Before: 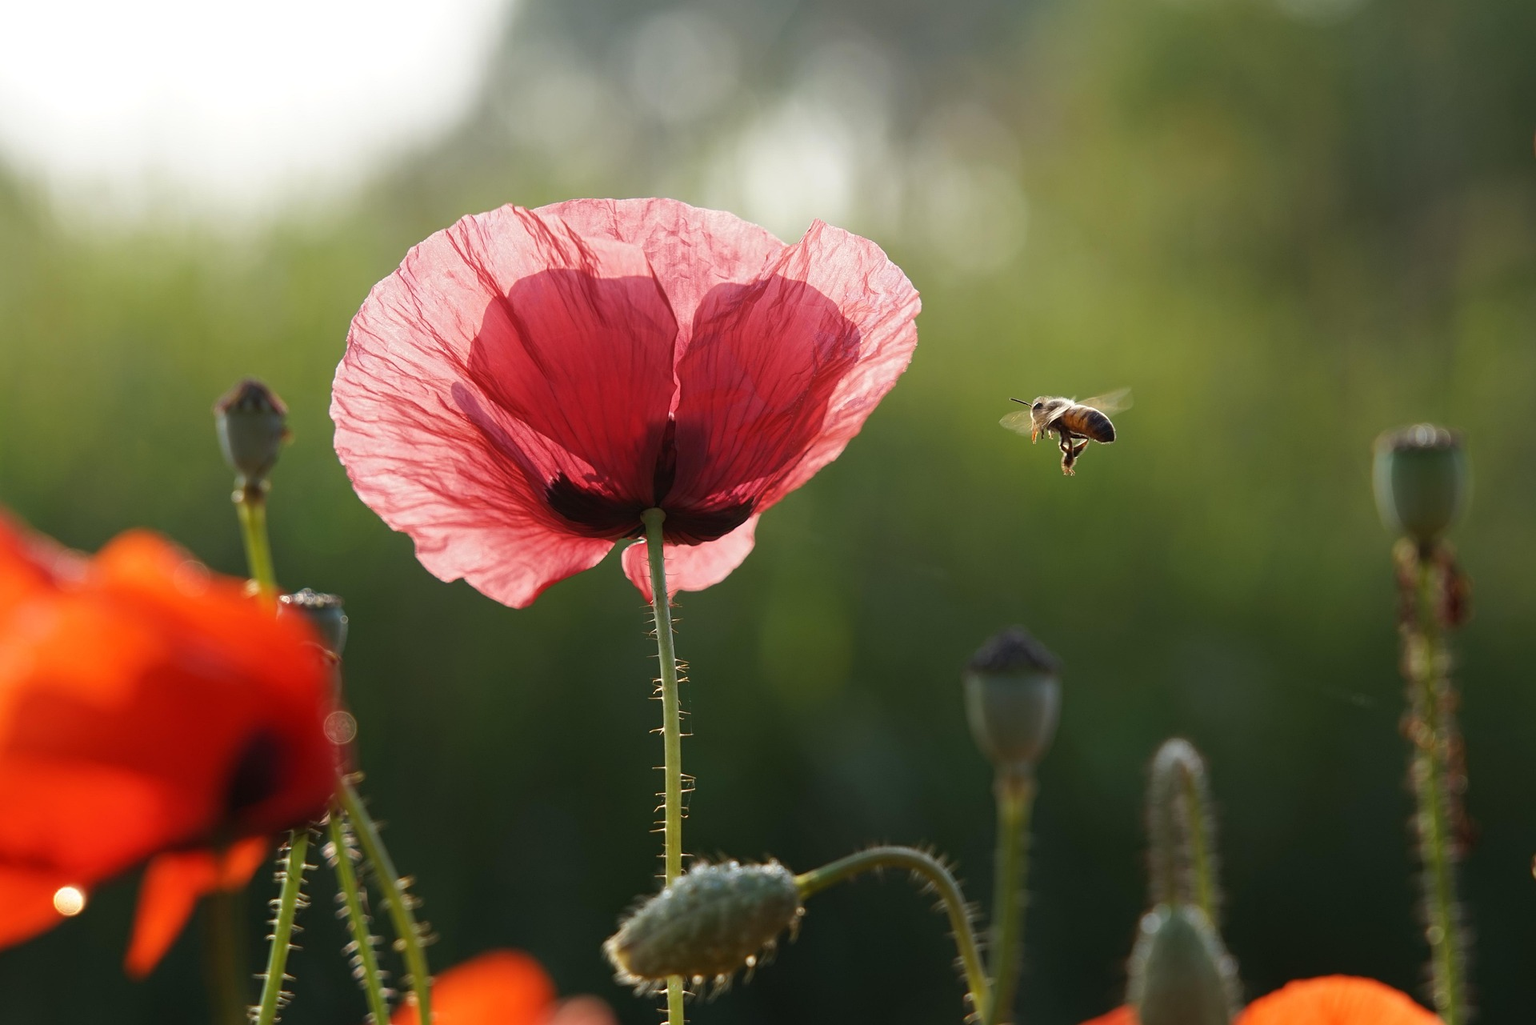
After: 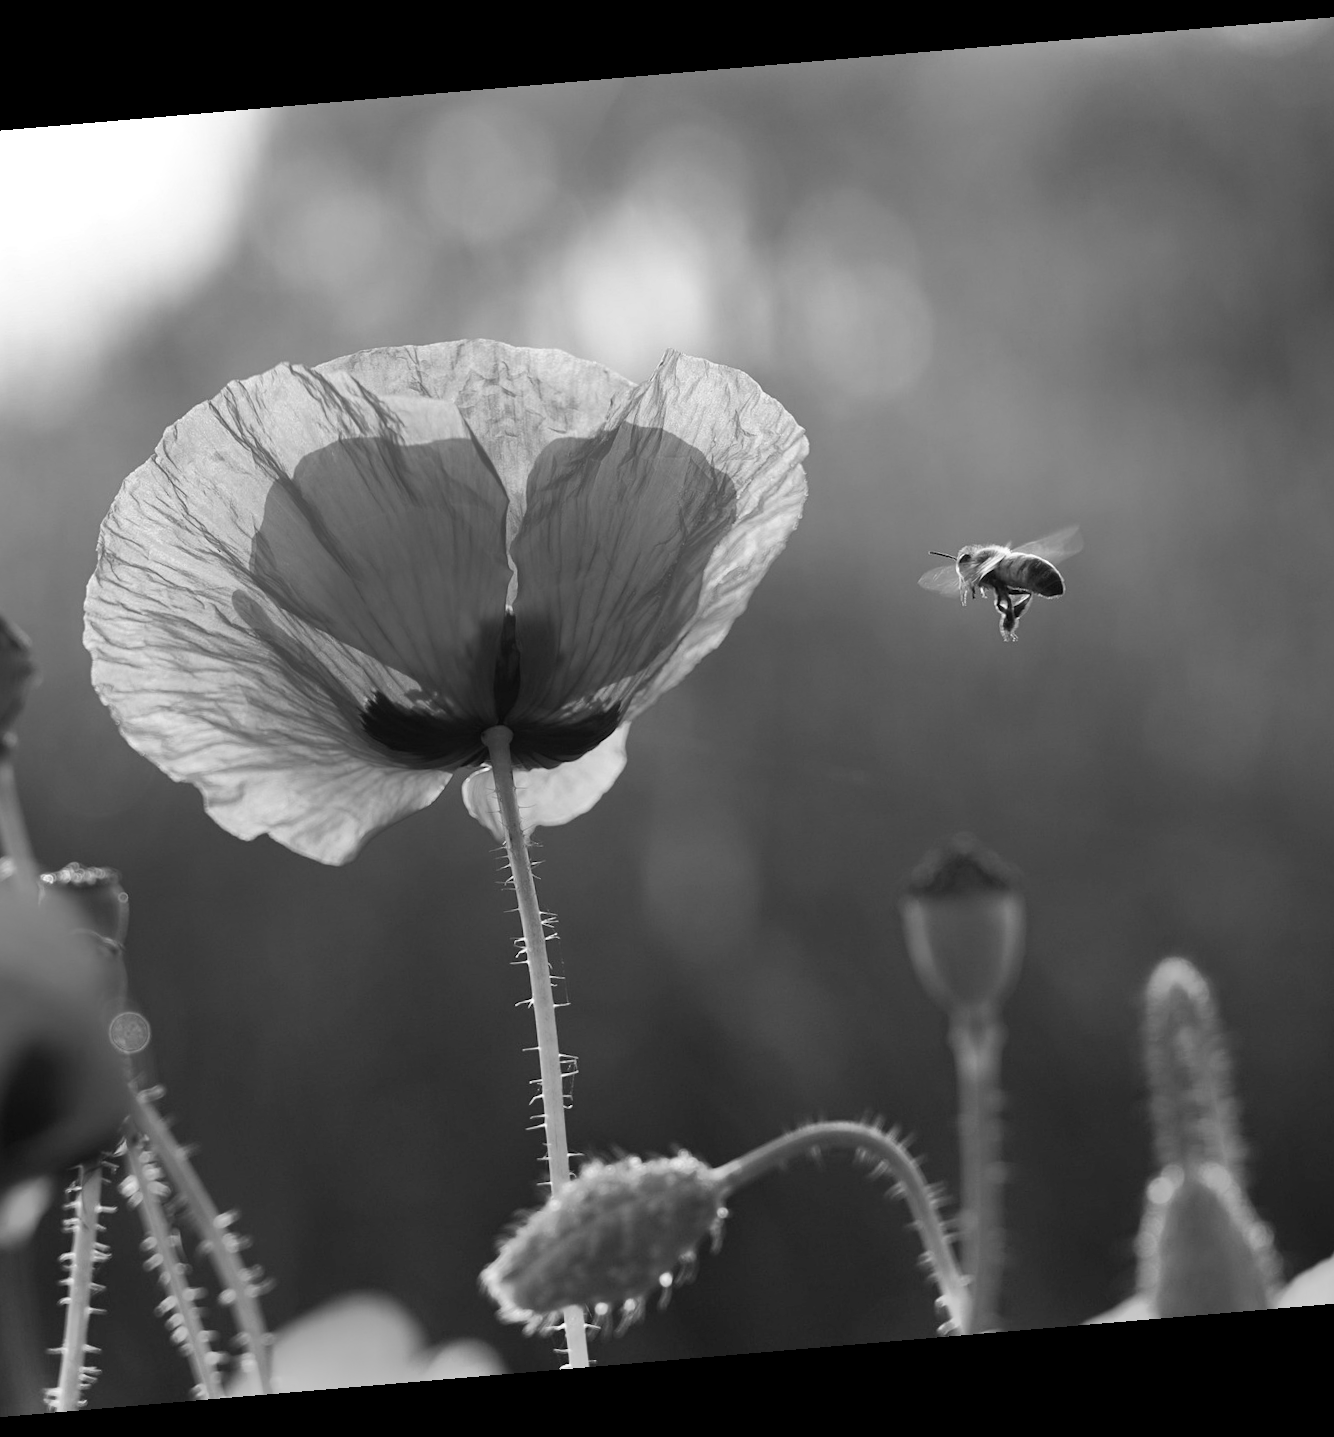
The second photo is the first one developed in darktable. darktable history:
monochrome: on, module defaults
shadows and highlights: soften with gaussian
crop and rotate: left 18.442%, right 15.508%
rotate and perspective: rotation -4.86°, automatic cropping off
